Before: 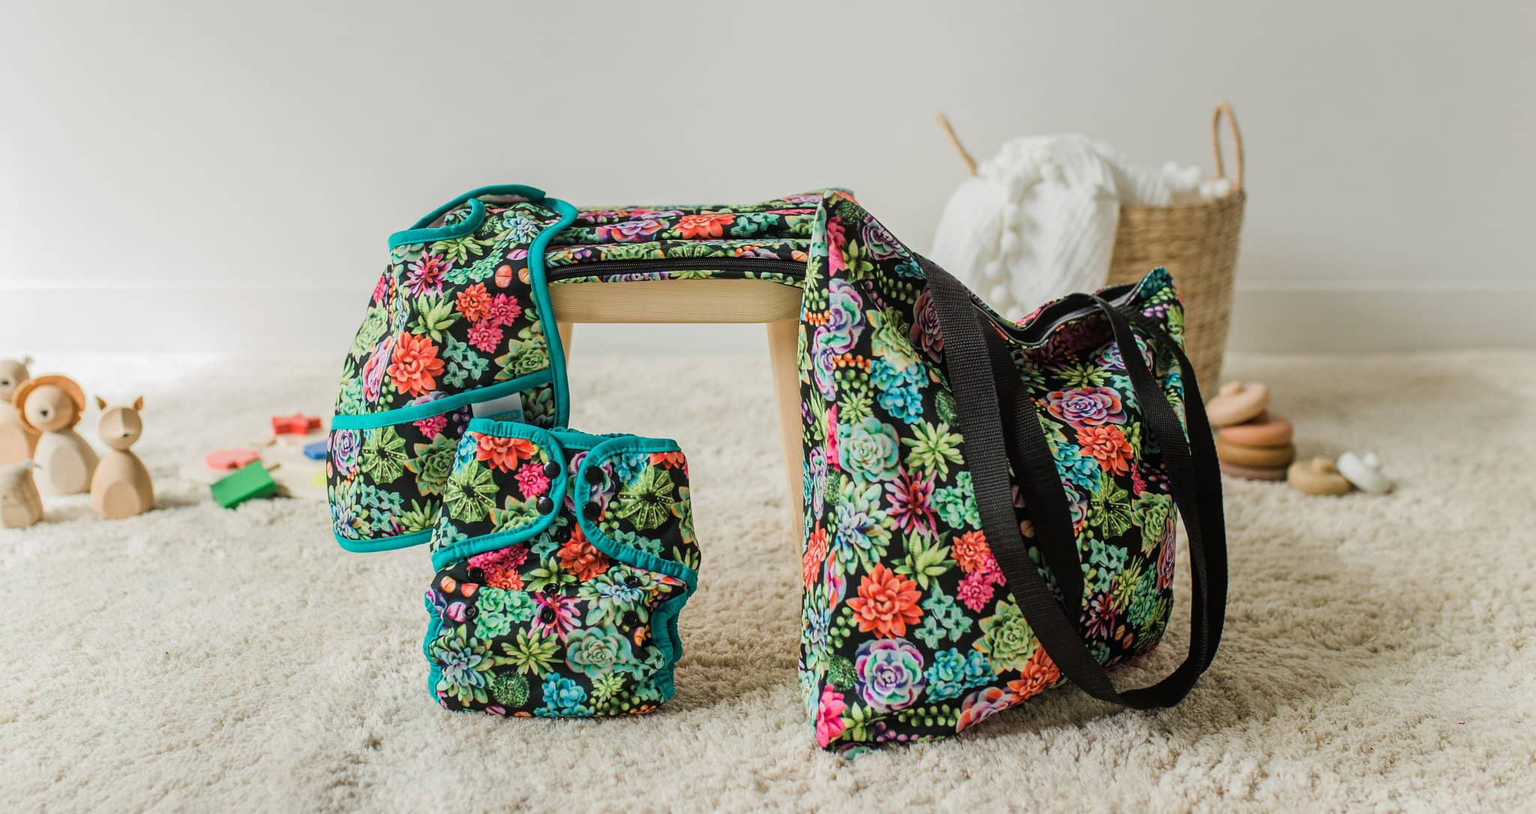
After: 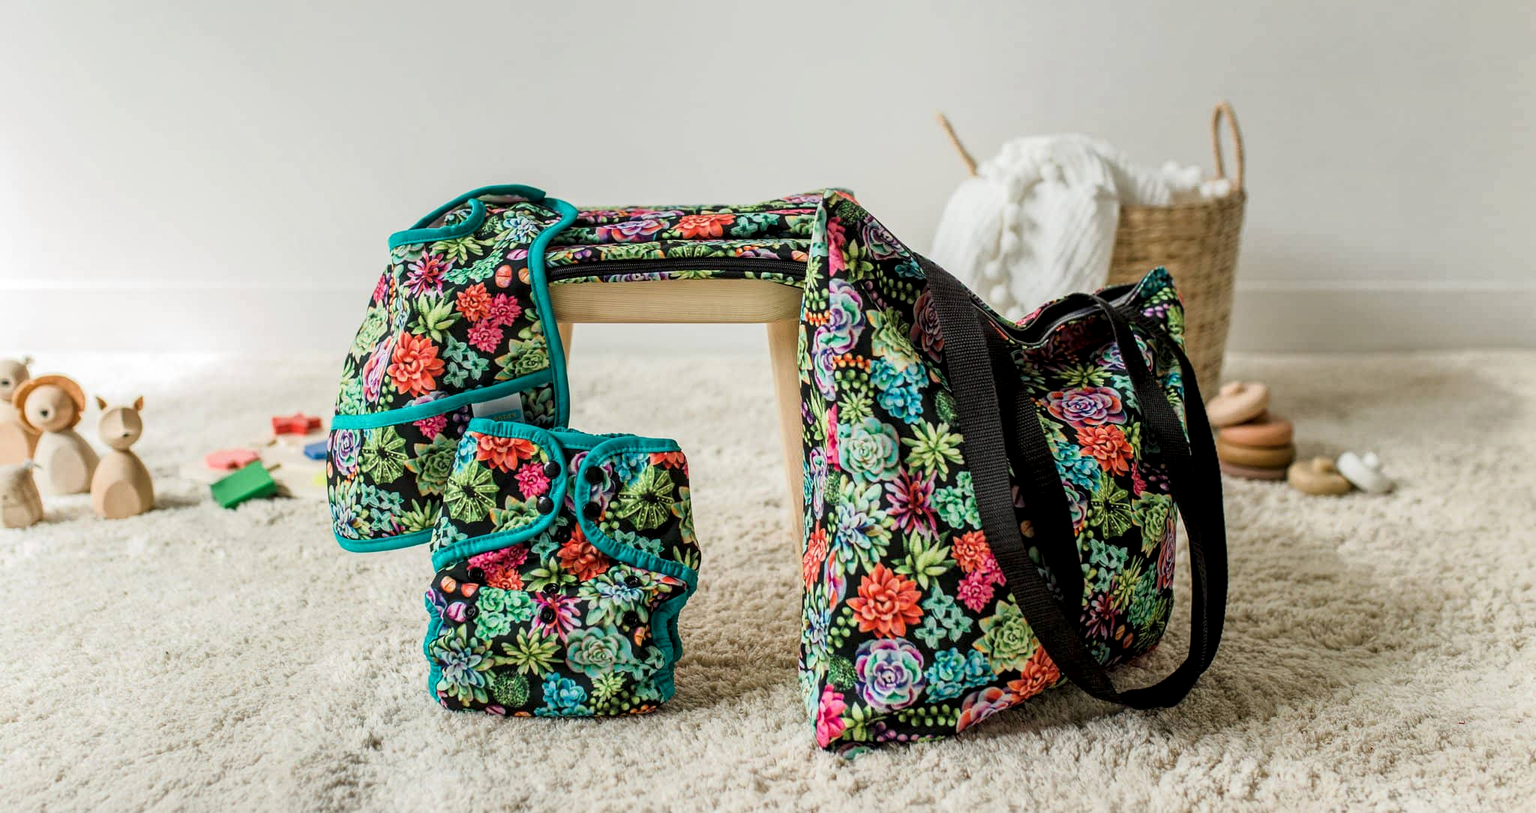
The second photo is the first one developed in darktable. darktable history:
base curve: curves: ch0 [(0, 0) (0.291, 0.288) (0.63, 0.707) (1, 1)]
exposure: exposure -0.019 EV
highlight reconstruction: method clip highlights, clipping threshold 0
local contrast: highlights 103%, shadows 113%, detail 158%, midtone range 0.143
